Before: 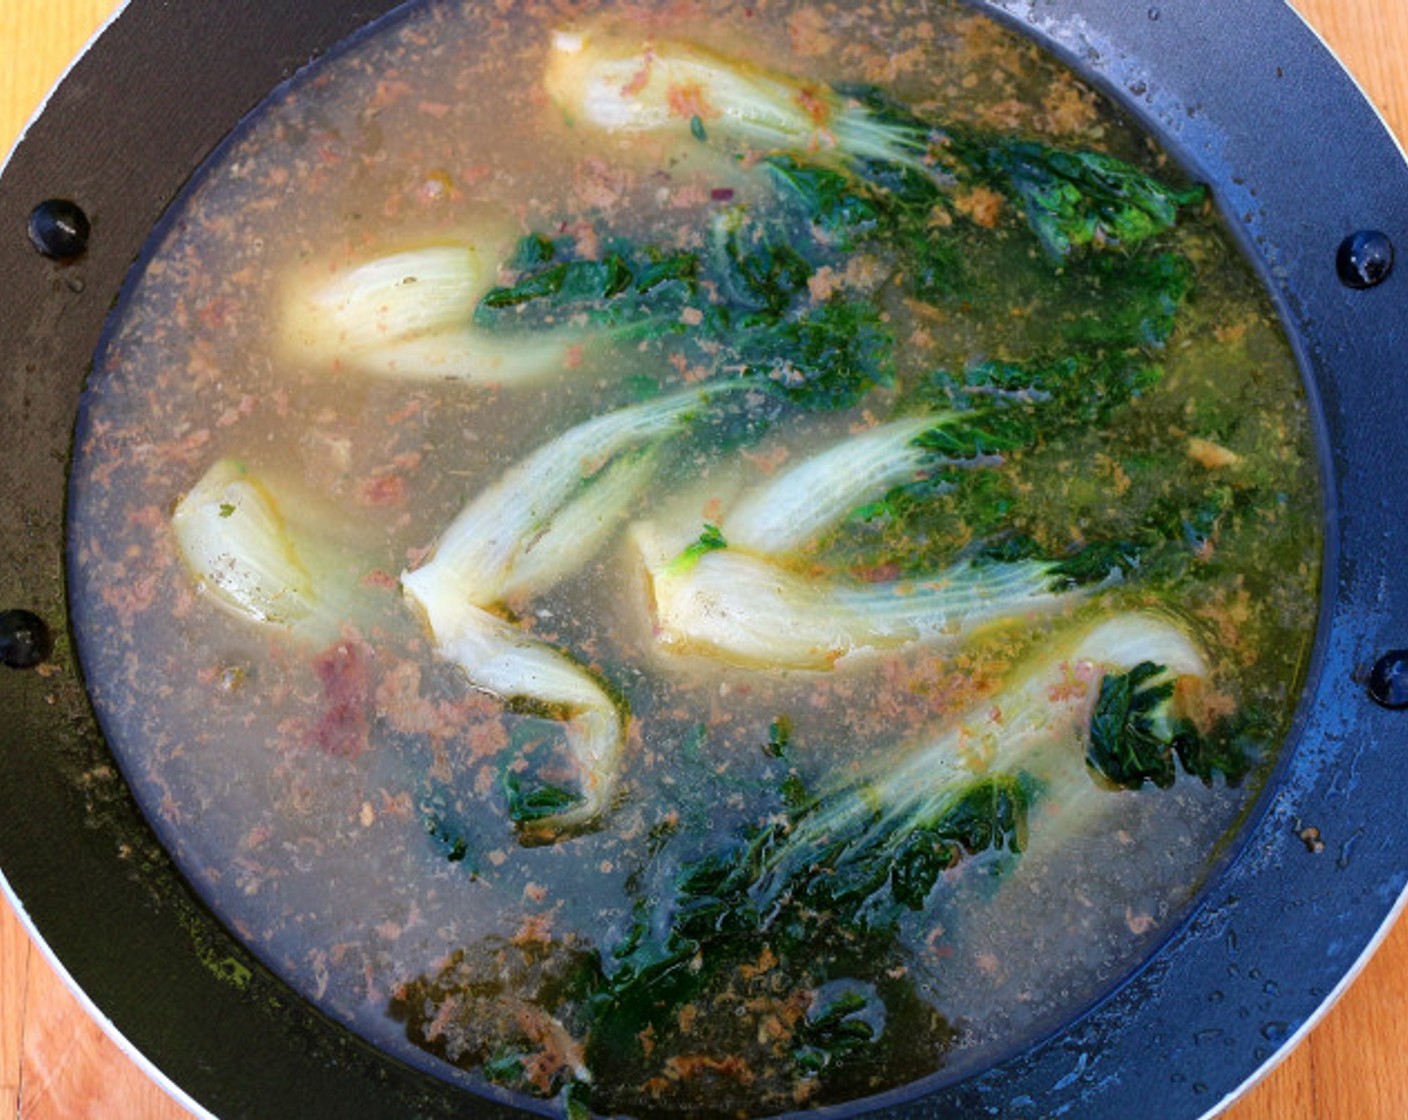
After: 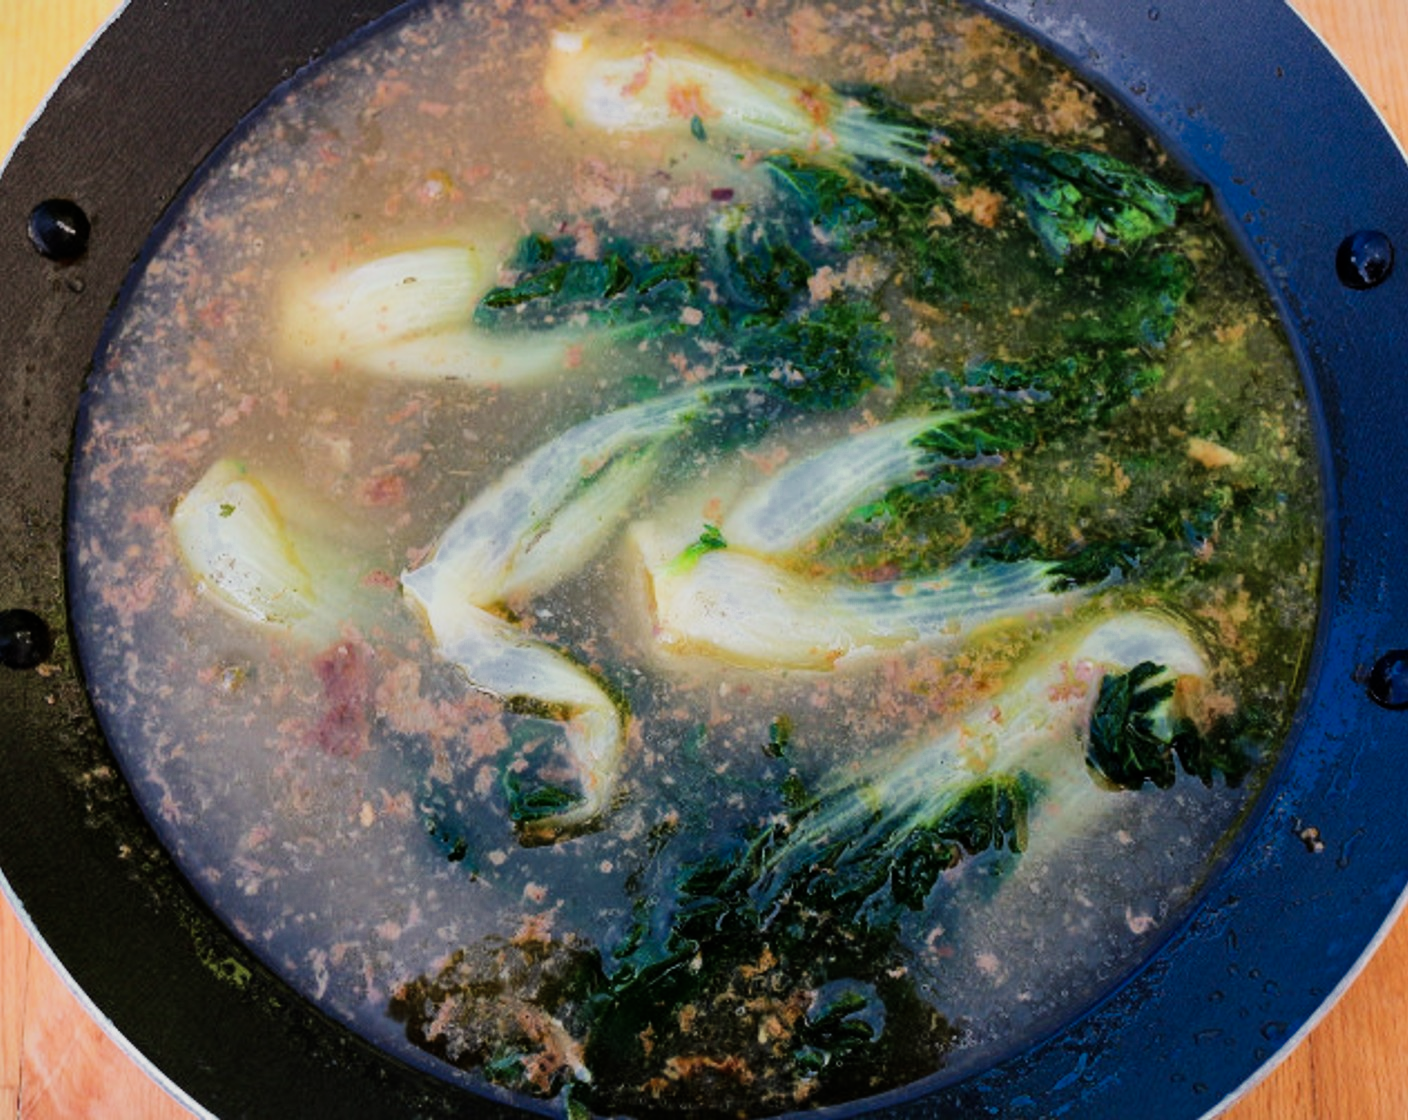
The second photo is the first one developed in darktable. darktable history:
shadows and highlights: shadows 40, highlights -54, highlights color adjustment 46%, low approximation 0.01, soften with gaussian
color zones: curves: ch0 [(0, 0.497) (0.143, 0.5) (0.286, 0.5) (0.429, 0.483) (0.571, 0.116) (0.714, -0.006) (0.857, 0.28) (1, 0.497)]
filmic rgb: black relative exposure -7.5 EV, white relative exposure 5 EV, hardness 3.31, contrast 1.3, contrast in shadows safe
